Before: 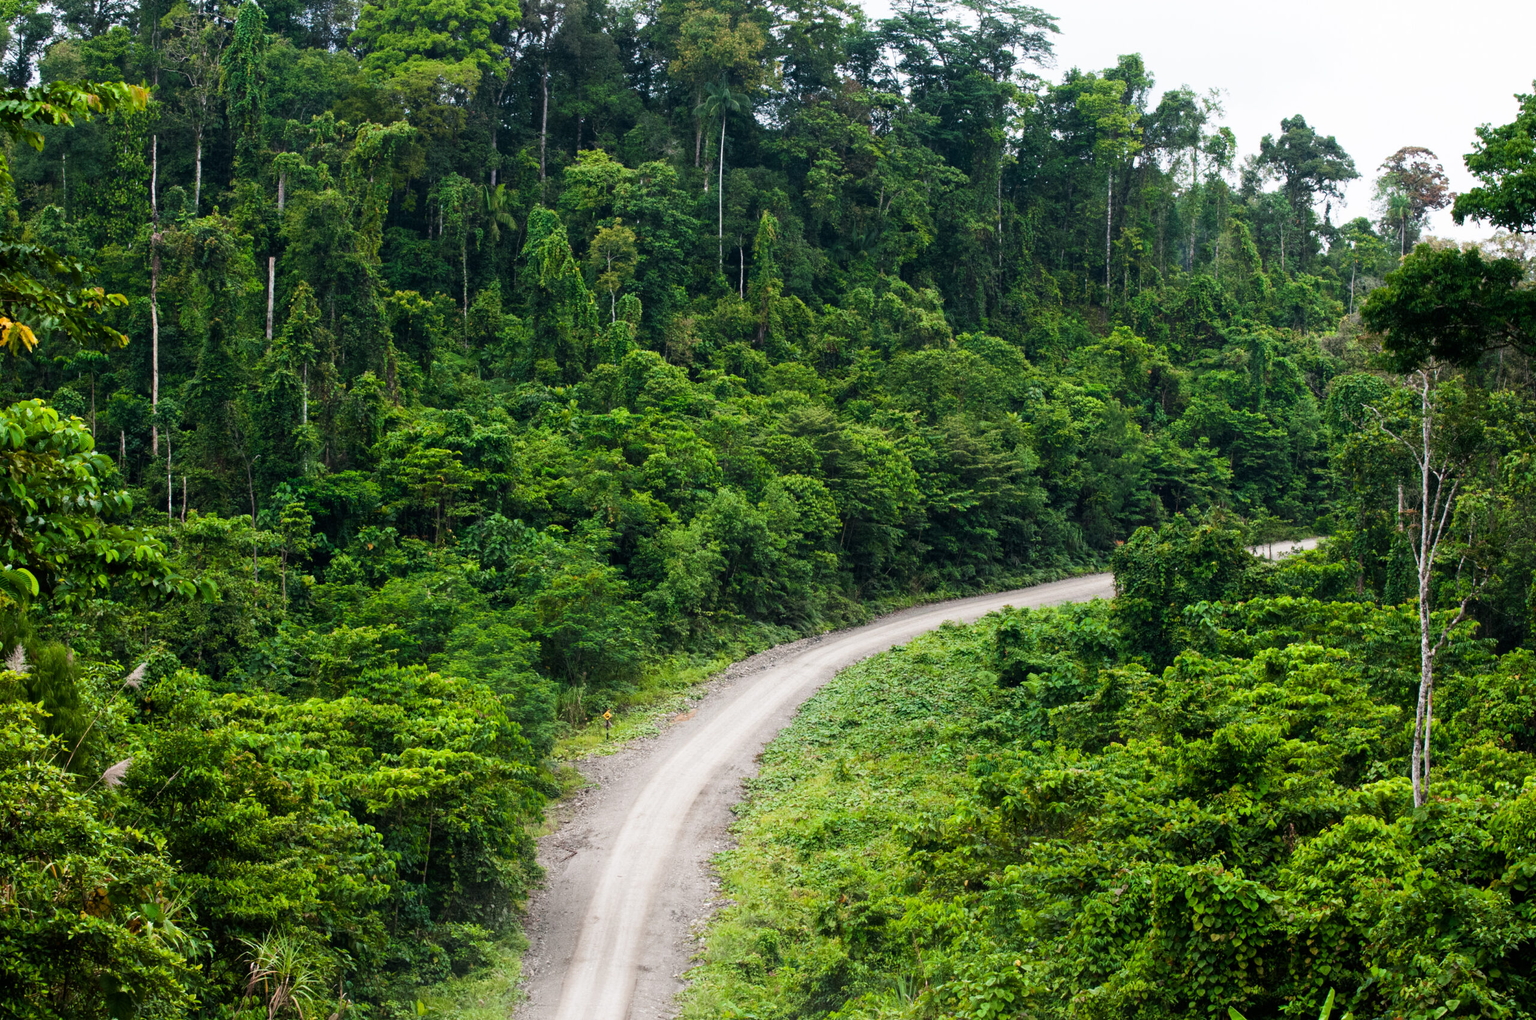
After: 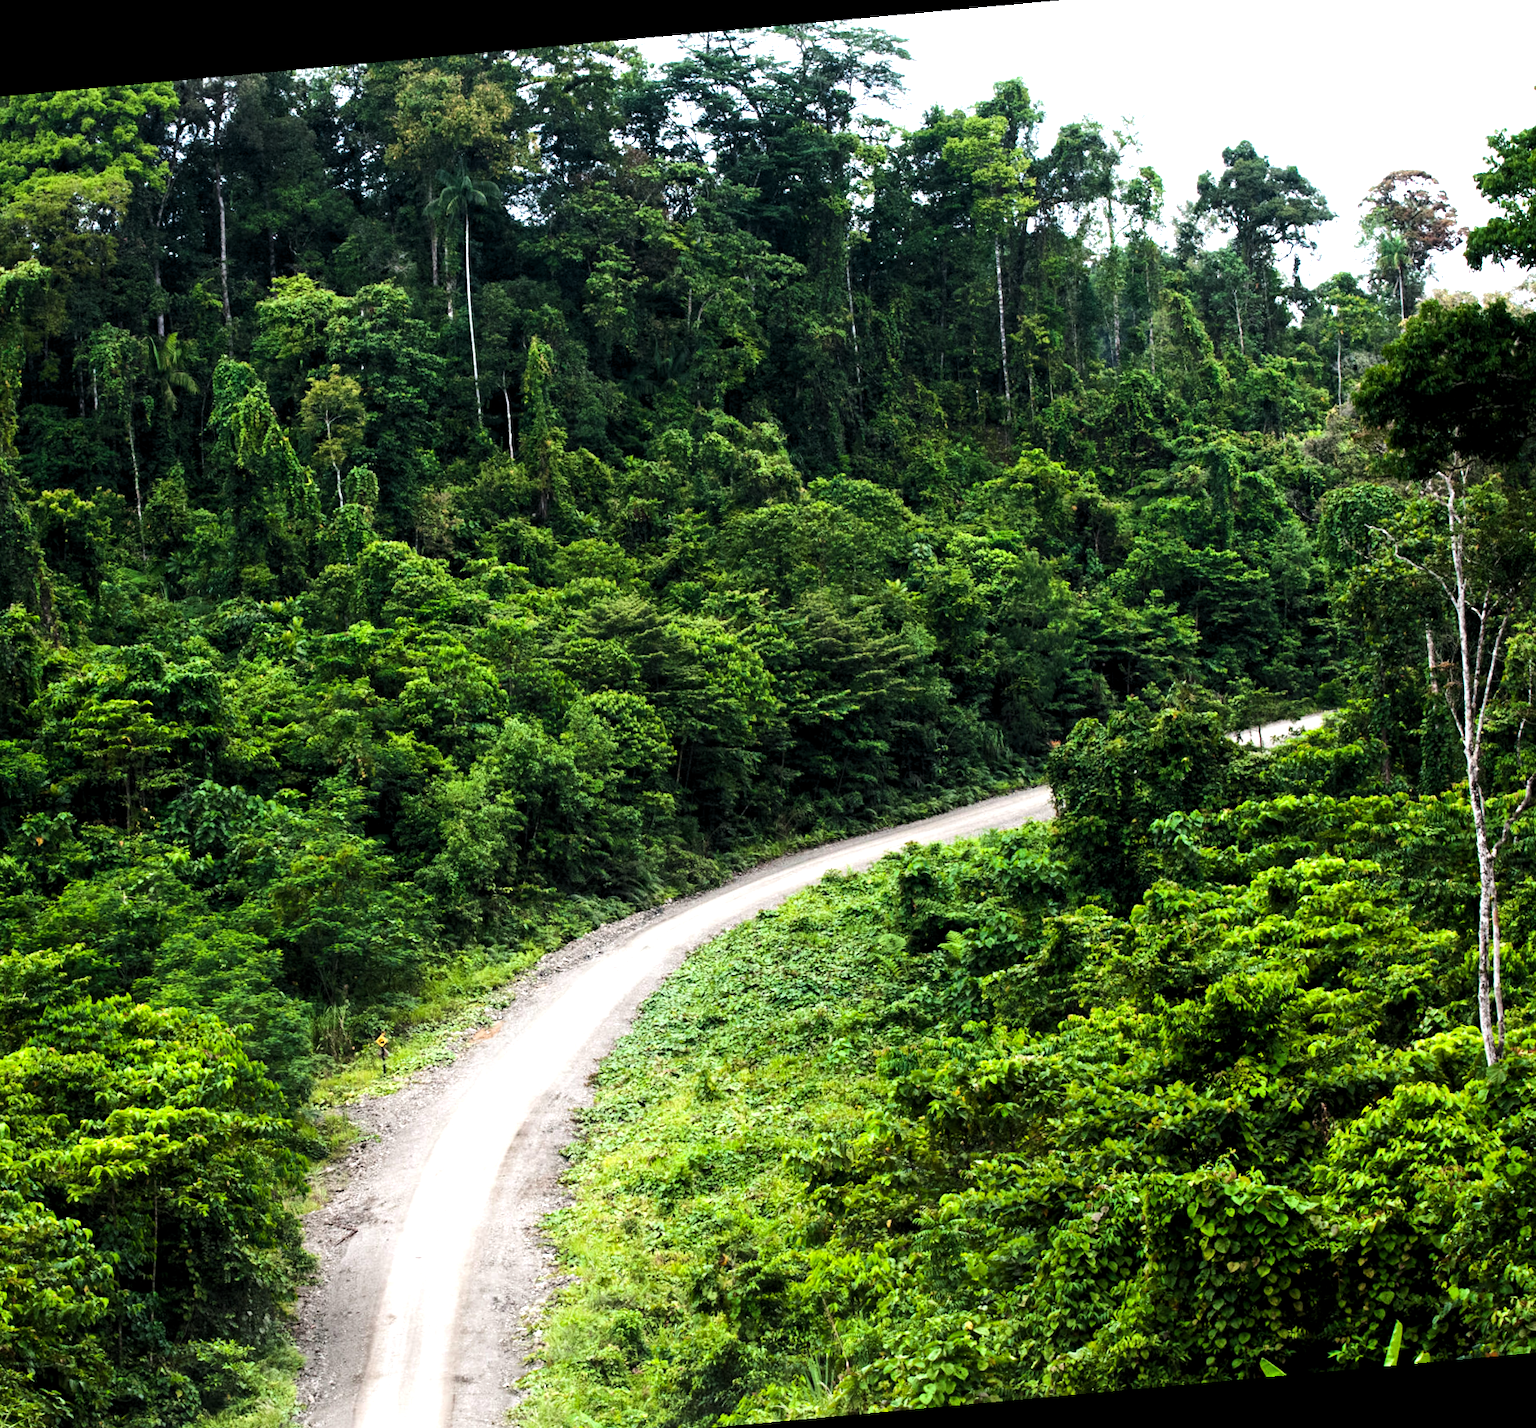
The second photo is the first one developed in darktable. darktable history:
tone equalizer: -8 EV -0.75 EV, -7 EV -0.7 EV, -6 EV -0.6 EV, -5 EV -0.4 EV, -3 EV 0.4 EV, -2 EV 0.6 EV, -1 EV 0.7 EV, +0 EV 0.75 EV, edges refinement/feathering 500, mask exposure compensation -1.57 EV, preserve details no
levels: levels [0.026, 0.507, 0.987]
white balance: red 0.986, blue 1.01
haze removal: compatibility mode true, adaptive false
rotate and perspective: rotation -5.2°, automatic cropping off
crop and rotate: left 24.034%, top 2.838%, right 6.406%, bottom 6.299%
